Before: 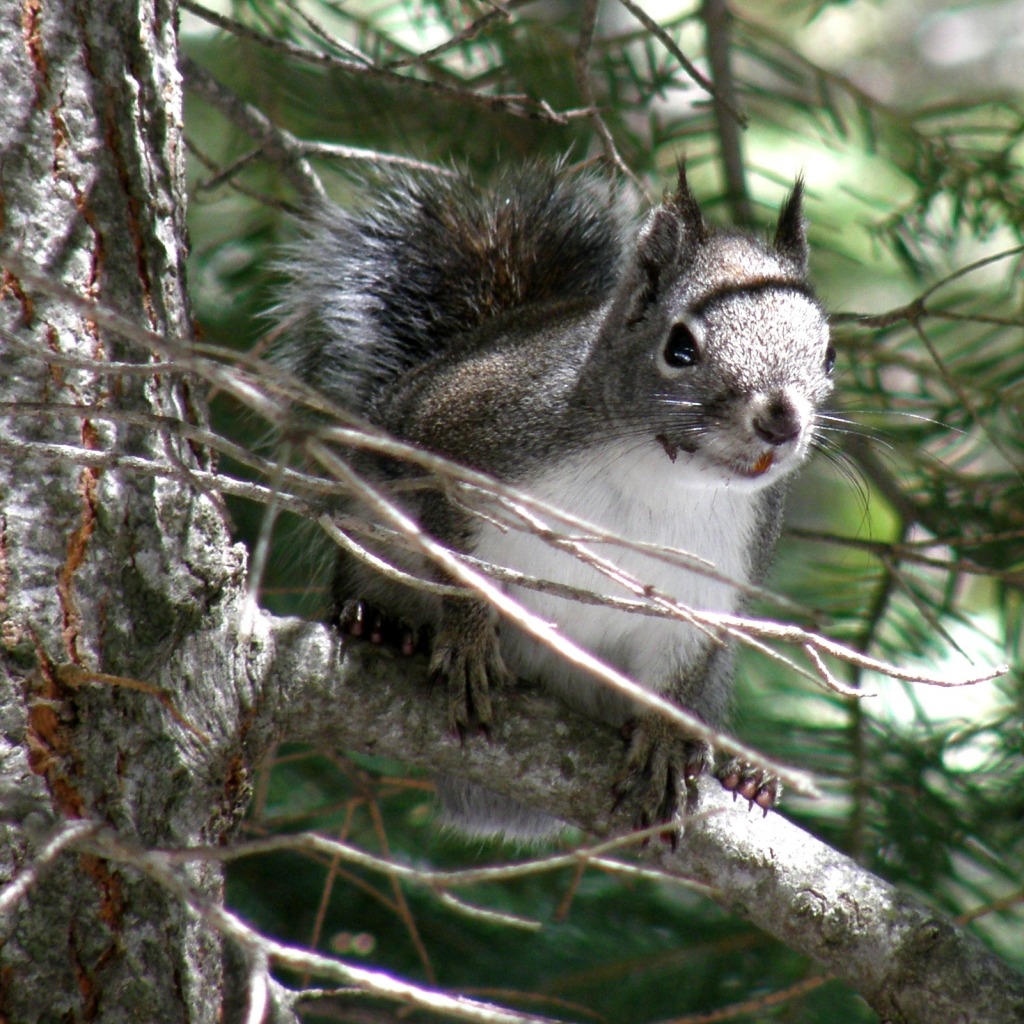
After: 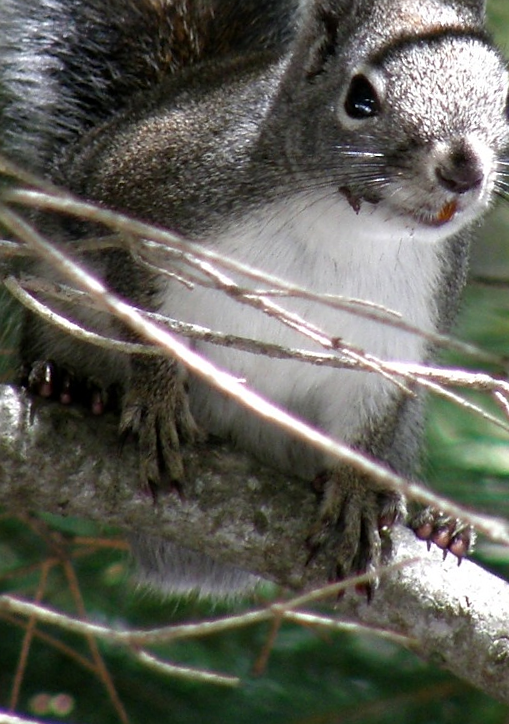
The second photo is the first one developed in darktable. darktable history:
sharpen: radius 1
white balance: emerald 1
rotate and perspective: rotation -1.75°, automatic cropping off
crop: left 31.379%, top 24.658%, right 20.326%, bottom 6.628%
